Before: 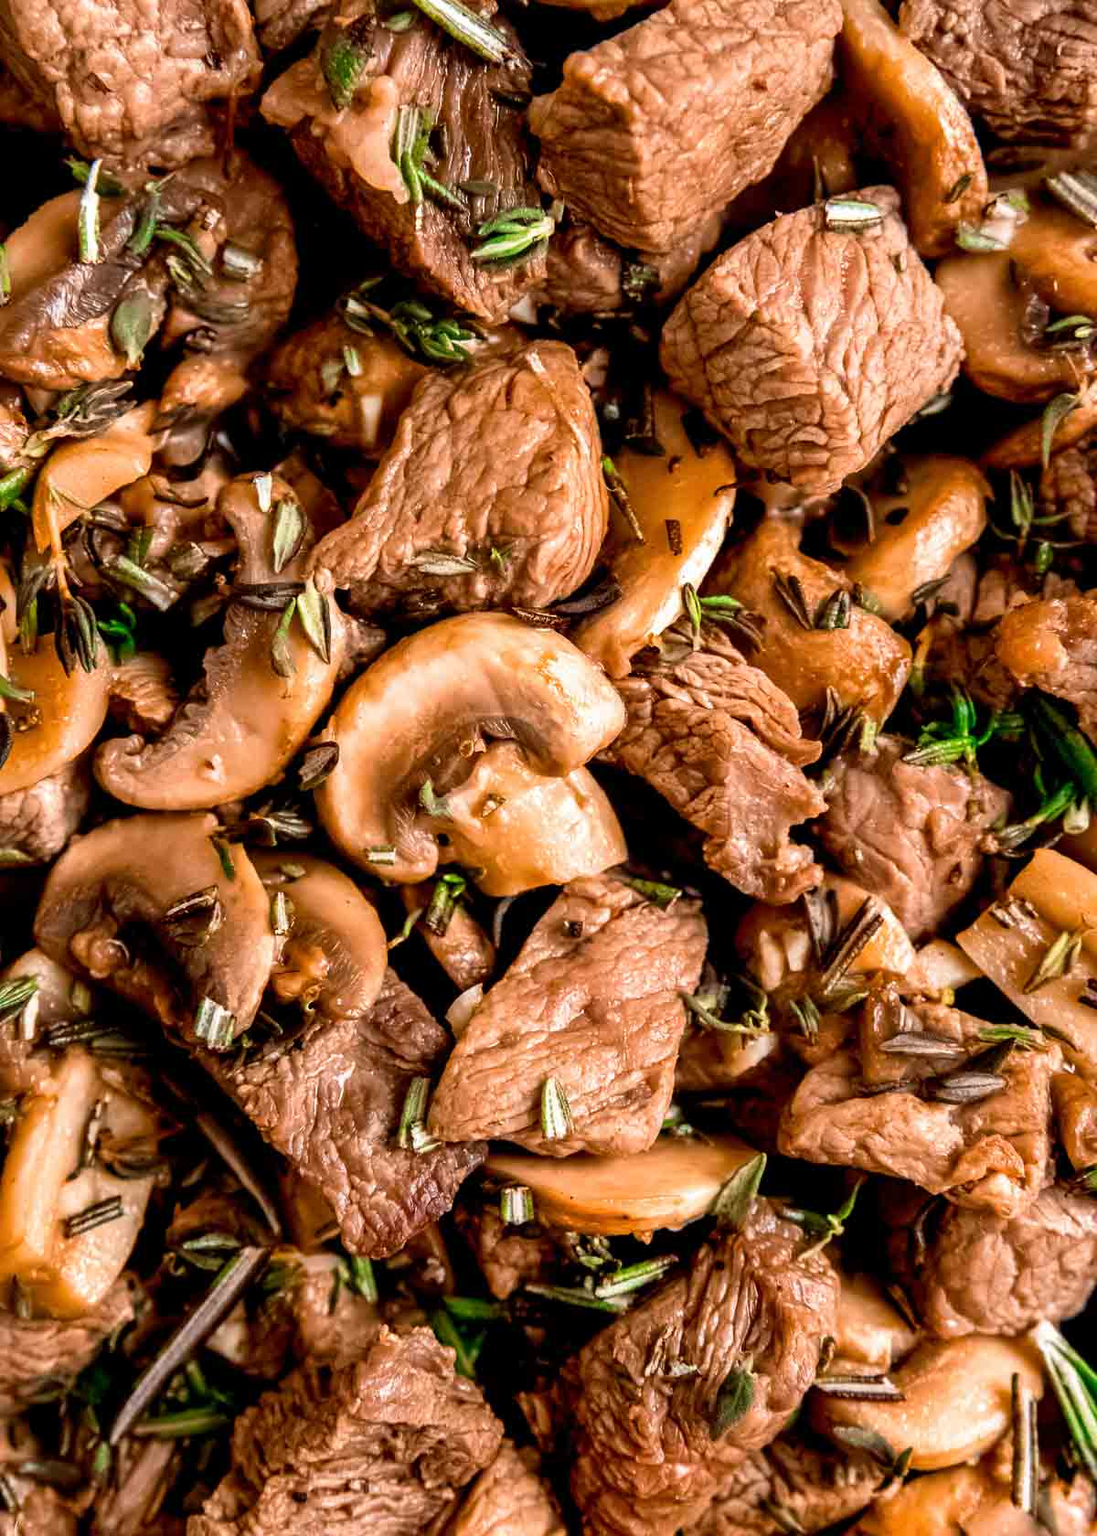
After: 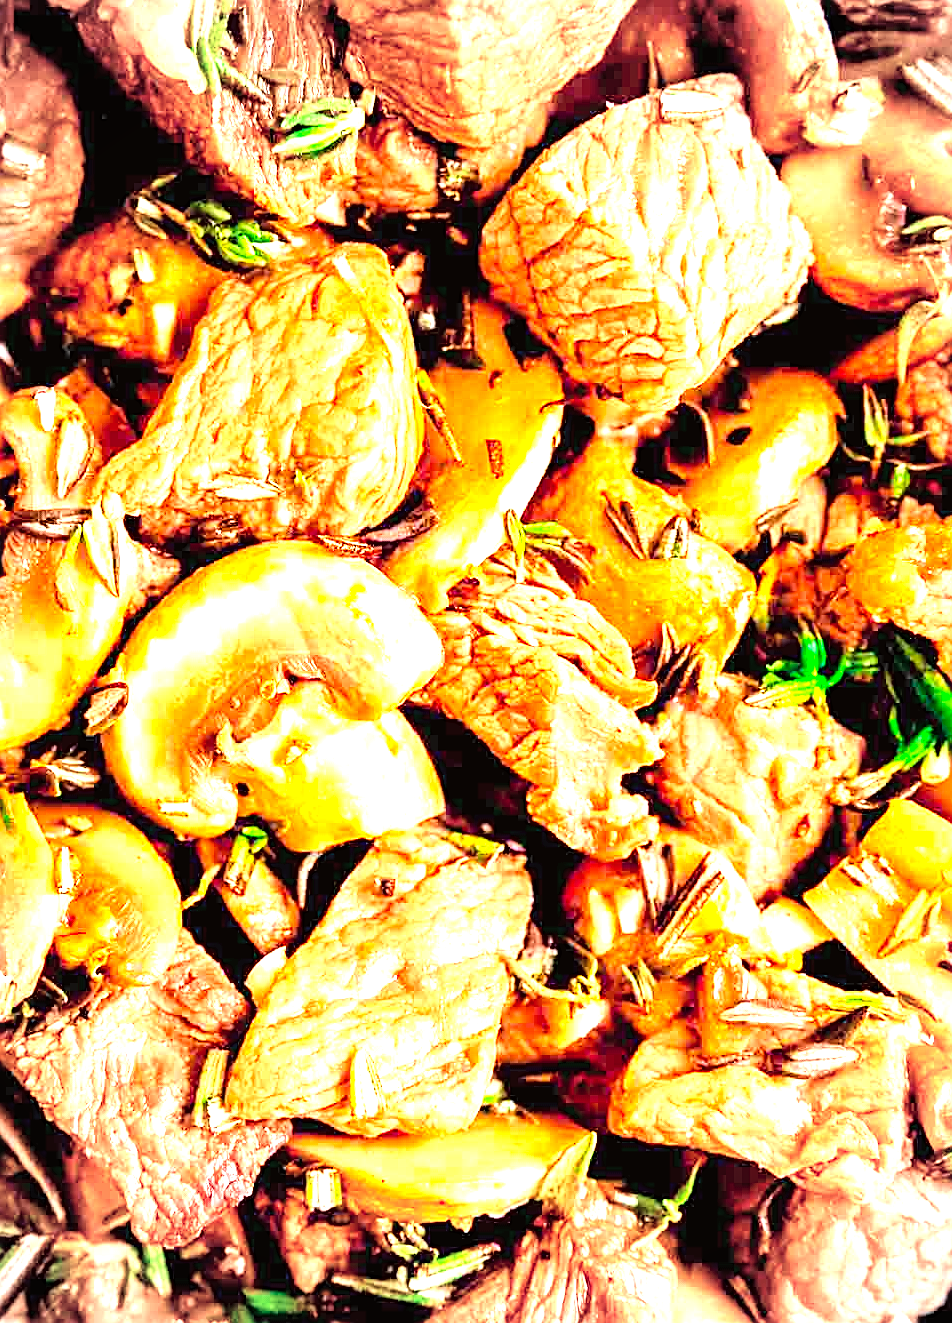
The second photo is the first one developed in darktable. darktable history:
exposure: black level correction 0, exposure 1.909 EV, compensate exposure bias true, compensate highlight preservation false
crop and rotate: left 20.247%, top 7.715%, right 0.373%, bottom 13.515%
color correction: highlights b* -0.059
tone curve: curves: ch0 [(0, 0) (0.045, 0.074) (0.883, 0.858) (1, 1)]; ch1 [(0, 0) (0.149, 0.074) (0.379, 0.327) (0.427, 0.401) (0.489, 0.479) (0.505, 0.515) (0.537, 0.573) (0.563, 0.599) (1, 1)]; ch2 [(0, 0) (0.307, 0.298) (0.388, 0.375) (0.443, 0.456) (0.485, 0.492) (1, 1)], color space Lab, independent channels, preserve colors none
tone equalizer: -8 EV -1.06 EV, -7 EV -0.985 EV, -6 EV -0.831 EV, -5 EV -0.607 EV, -3 EV 0.585 EV, -2 EV 0.896 EV, -1 EV 0.986 EV, +0 EV 1.08 EV
sharpen: on, module defaults
vignetting: fall-off start 74.27%, fall-off radius 66.07%, brightness -0.447, saturation -0.688
contrast brightness saturation: contrast 0.196, brightness 0.159, saturation 0.224
